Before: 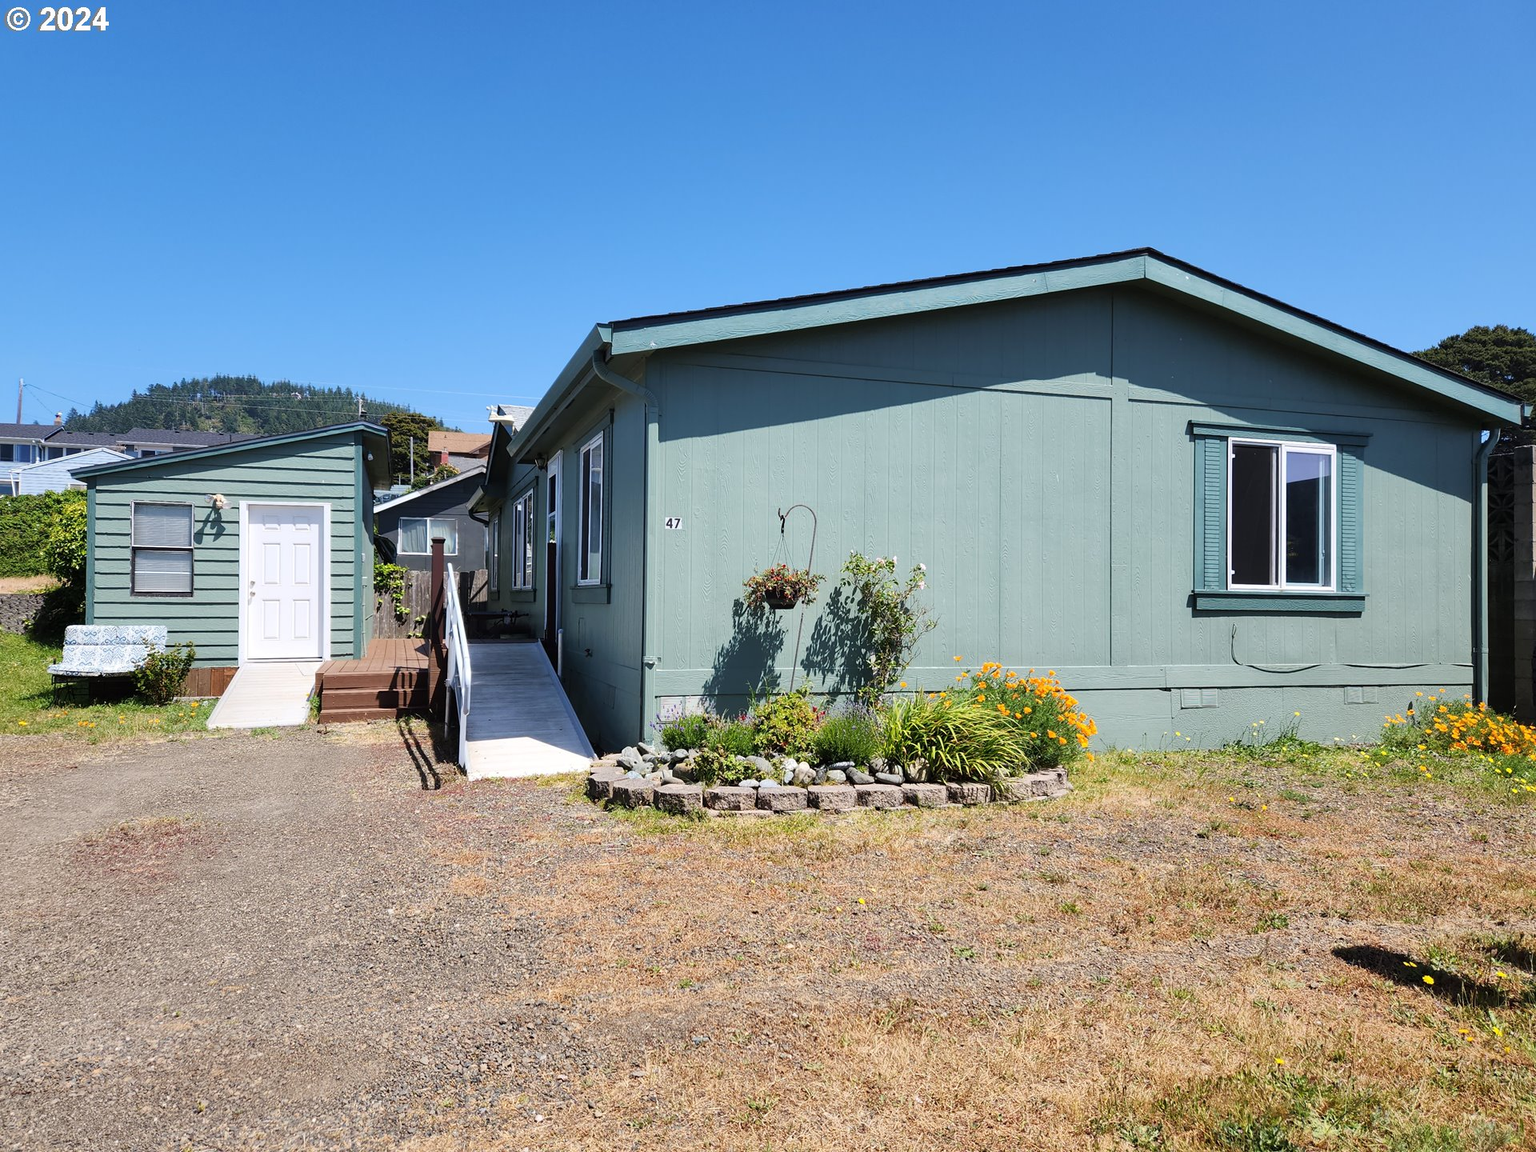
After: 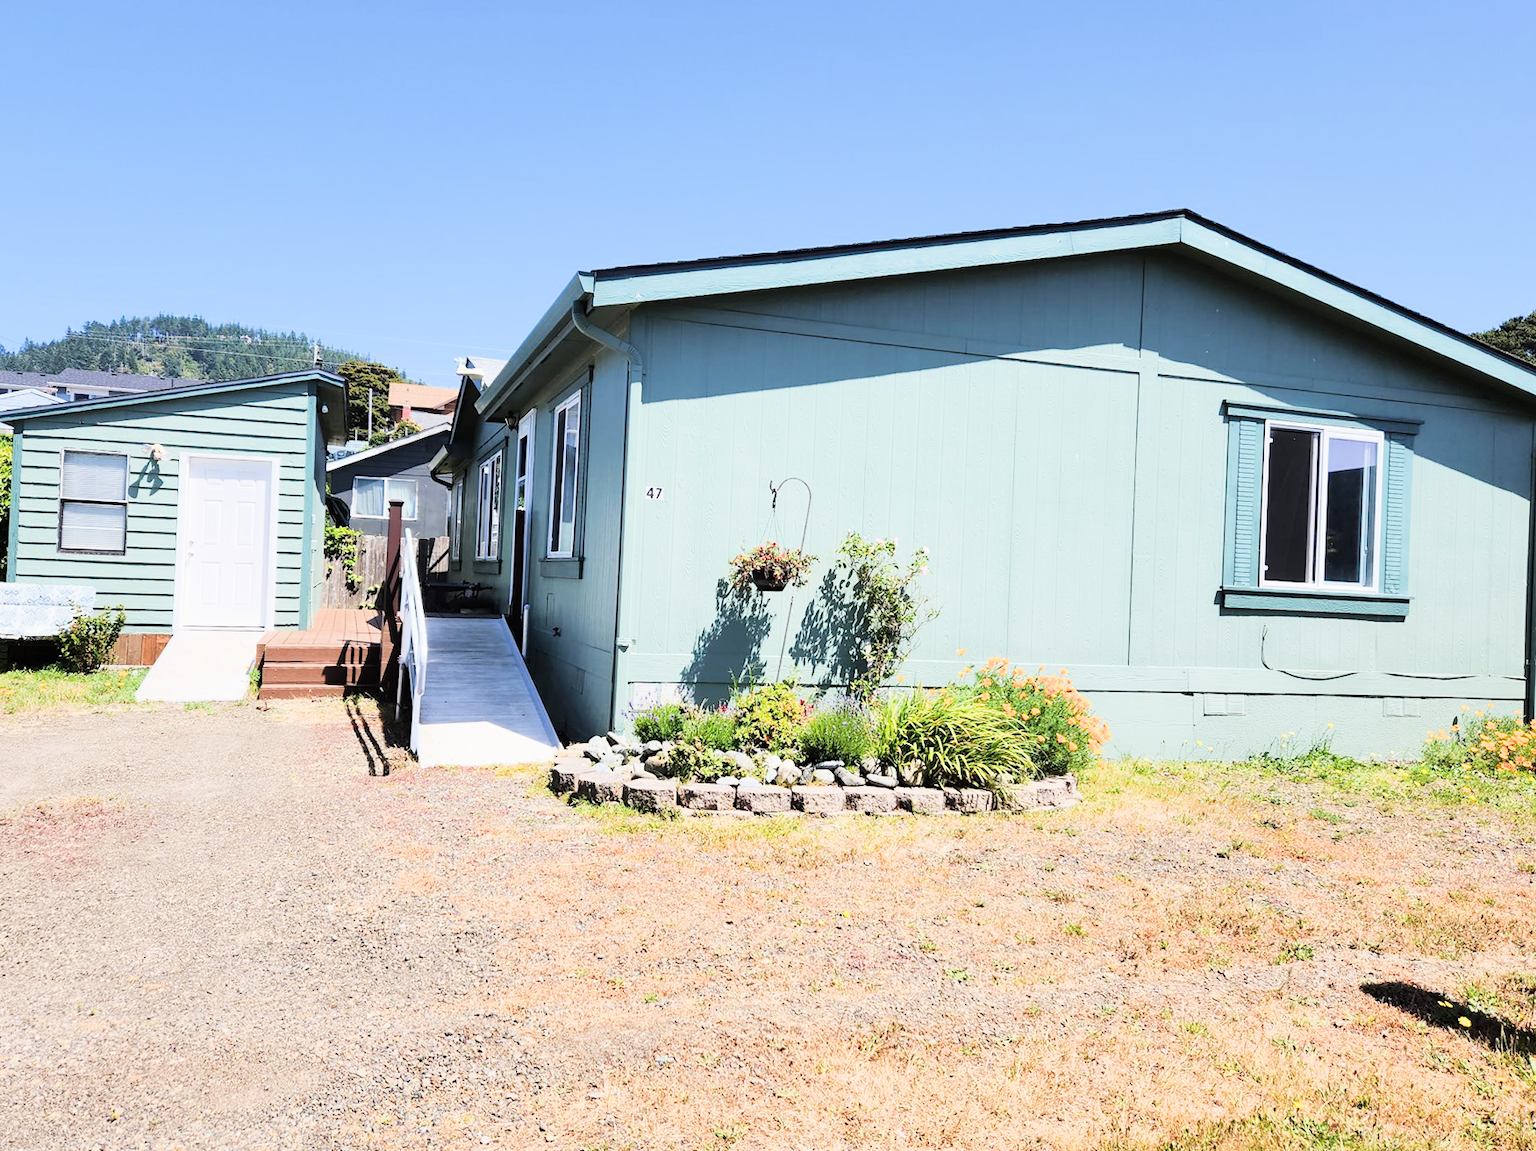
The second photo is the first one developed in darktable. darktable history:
filmic rgb: black relative exposure -7.5 EV, white relative exposure 5 EV, hardness 3.31, contrast 1.3, contrast in shadows safe
exposure: black level correction 0, exposure 1.388 EV, compensate exposure bias true, compensate highlight preservation false
crop and rotate: angle -1.96°, left 3.097%, top 4.154%, right 1.586%, bottom 0.529%
